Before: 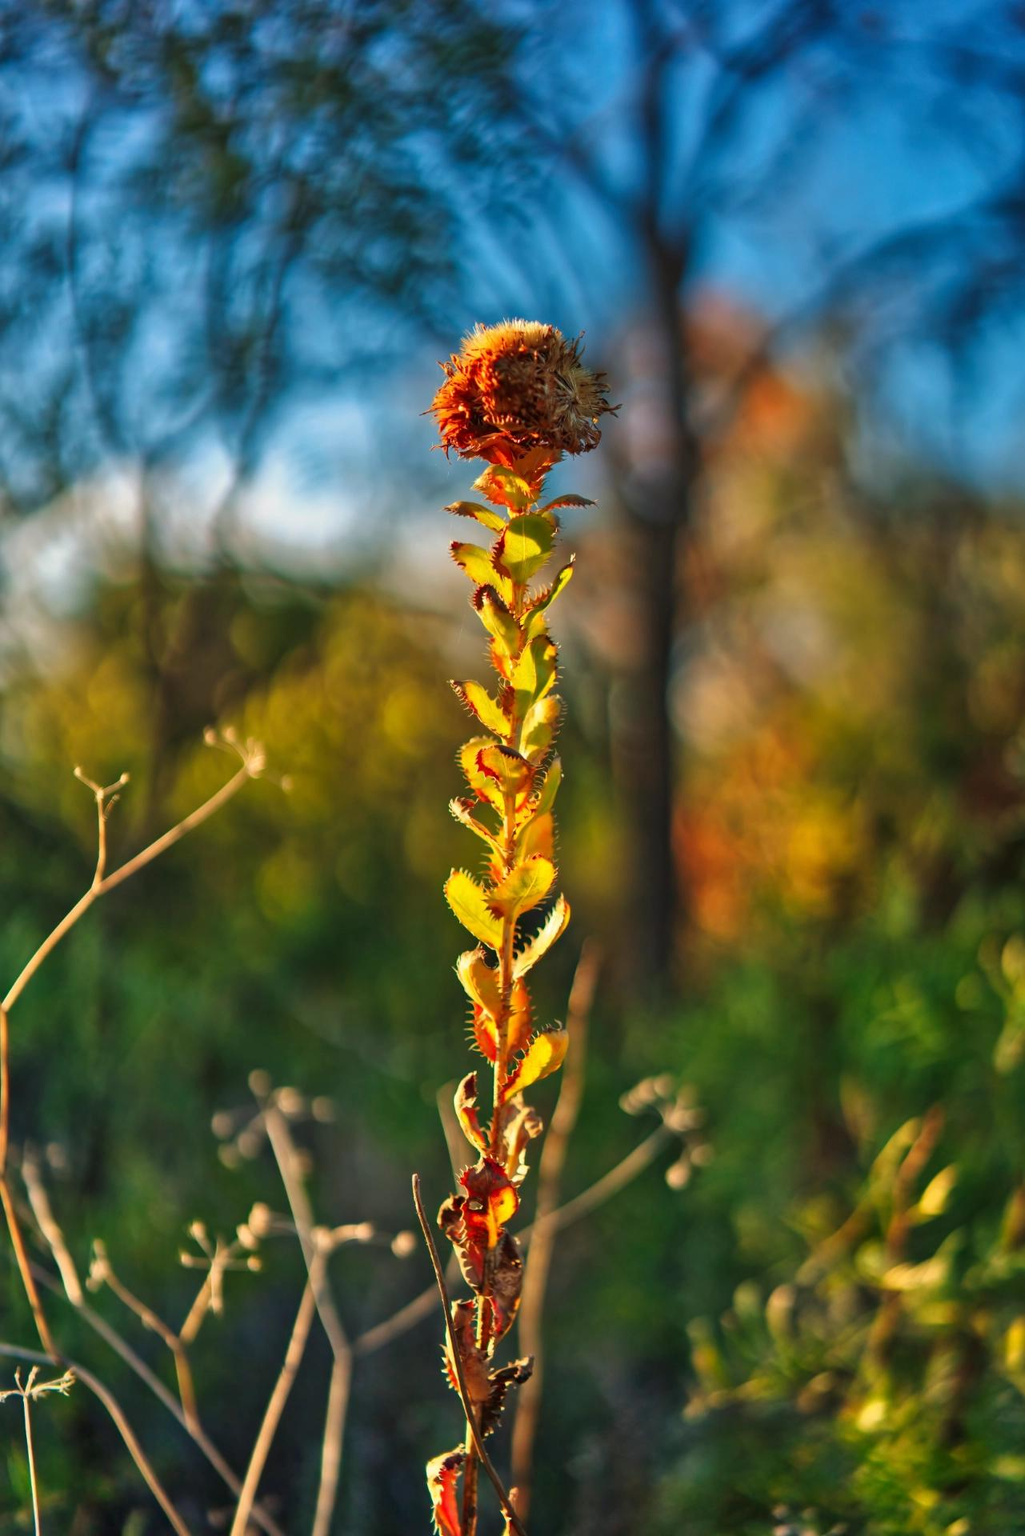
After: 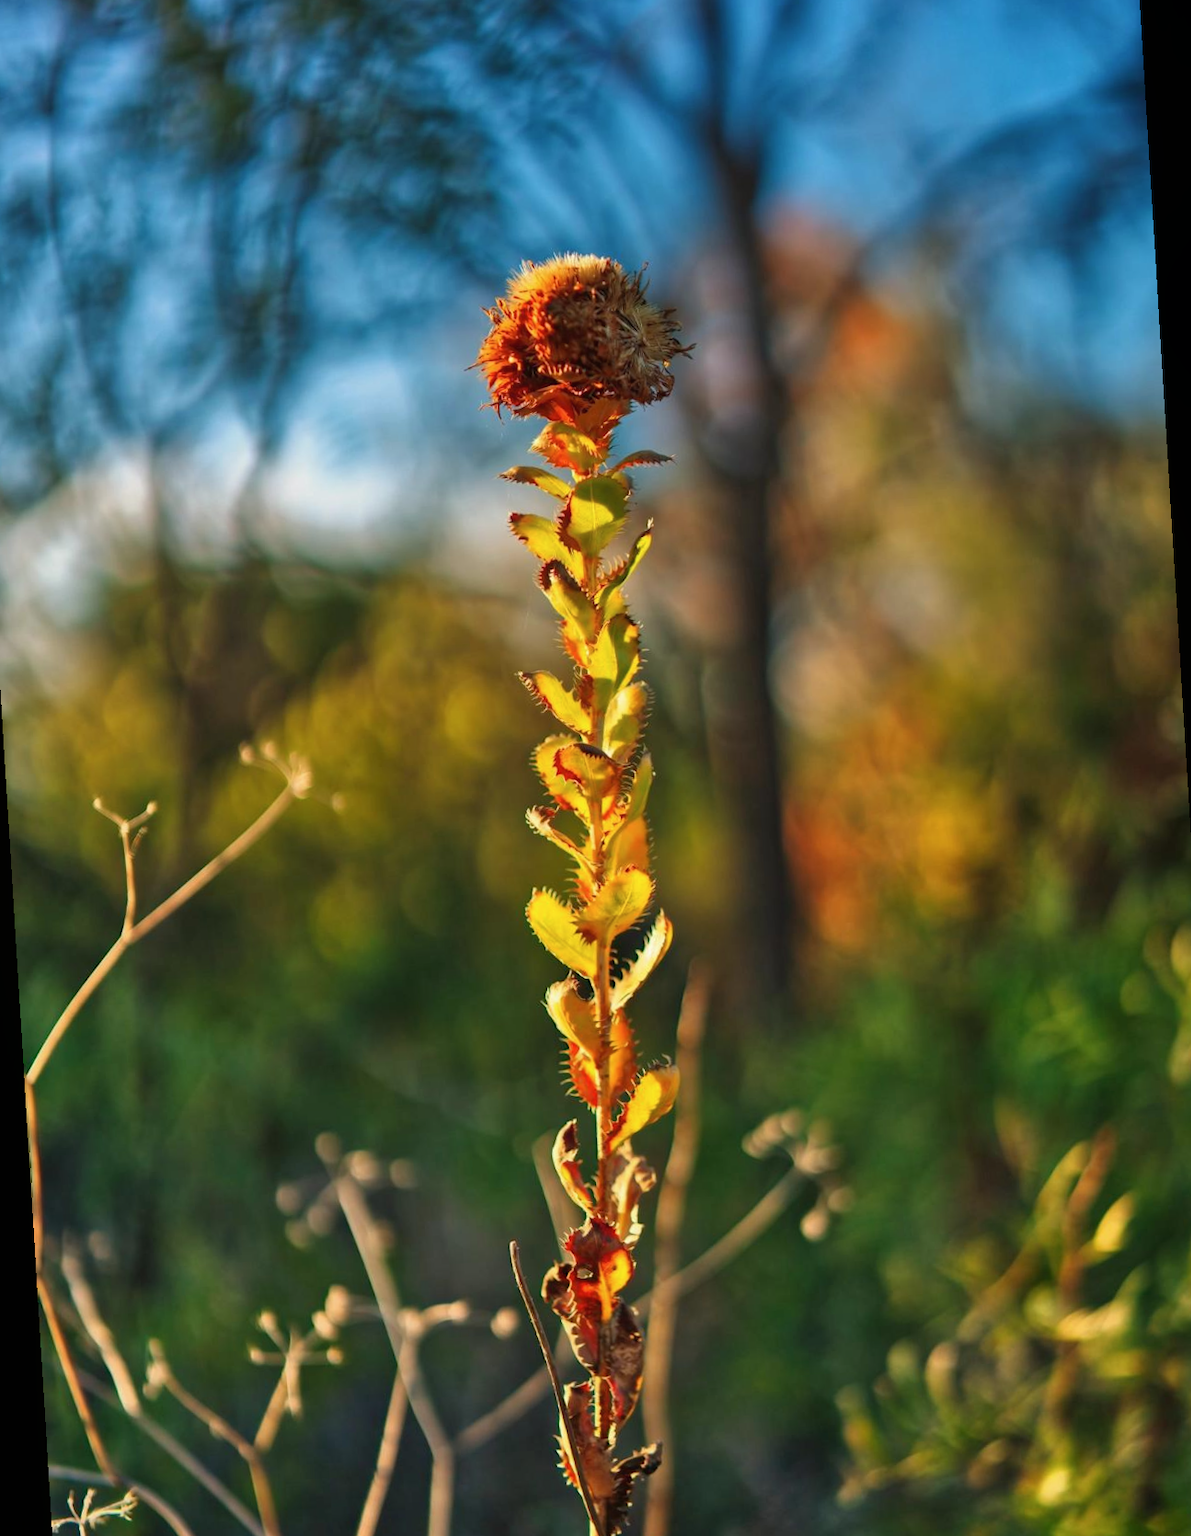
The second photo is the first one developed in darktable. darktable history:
rotate and perspective: rotation -3.52°, crop left 0.036, crop right 0.964, crop top 0.081, crop bottom 0.919
contrast brightness saturation: saturation -0.05
contrast equalizer: octaves 7, y [[0.6 ×6], [0.55 ×6], [0 ×6], [0 ×6], [0 ×6]], mix -0.1
